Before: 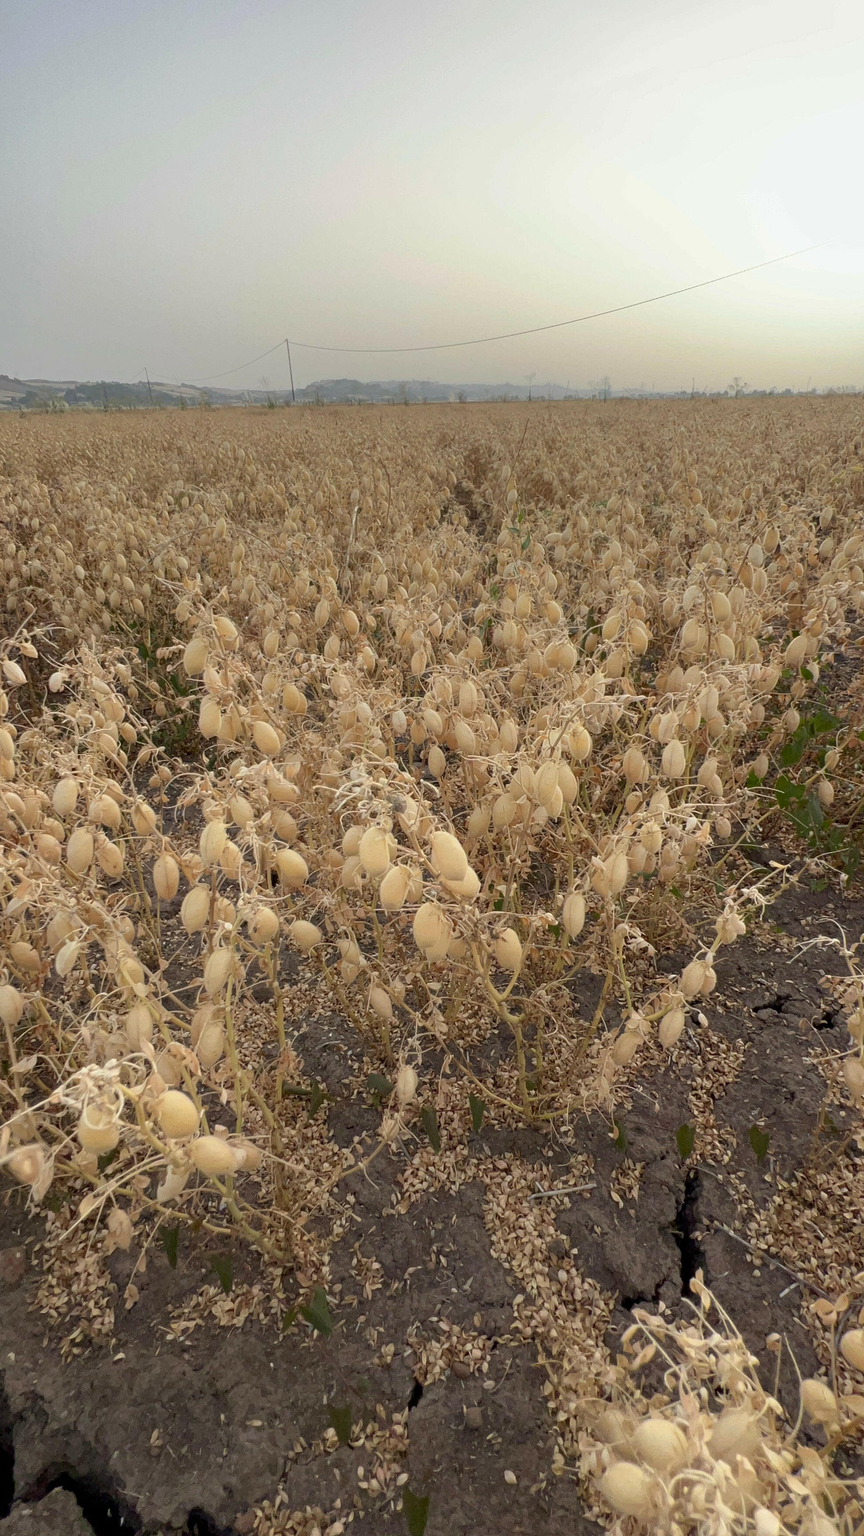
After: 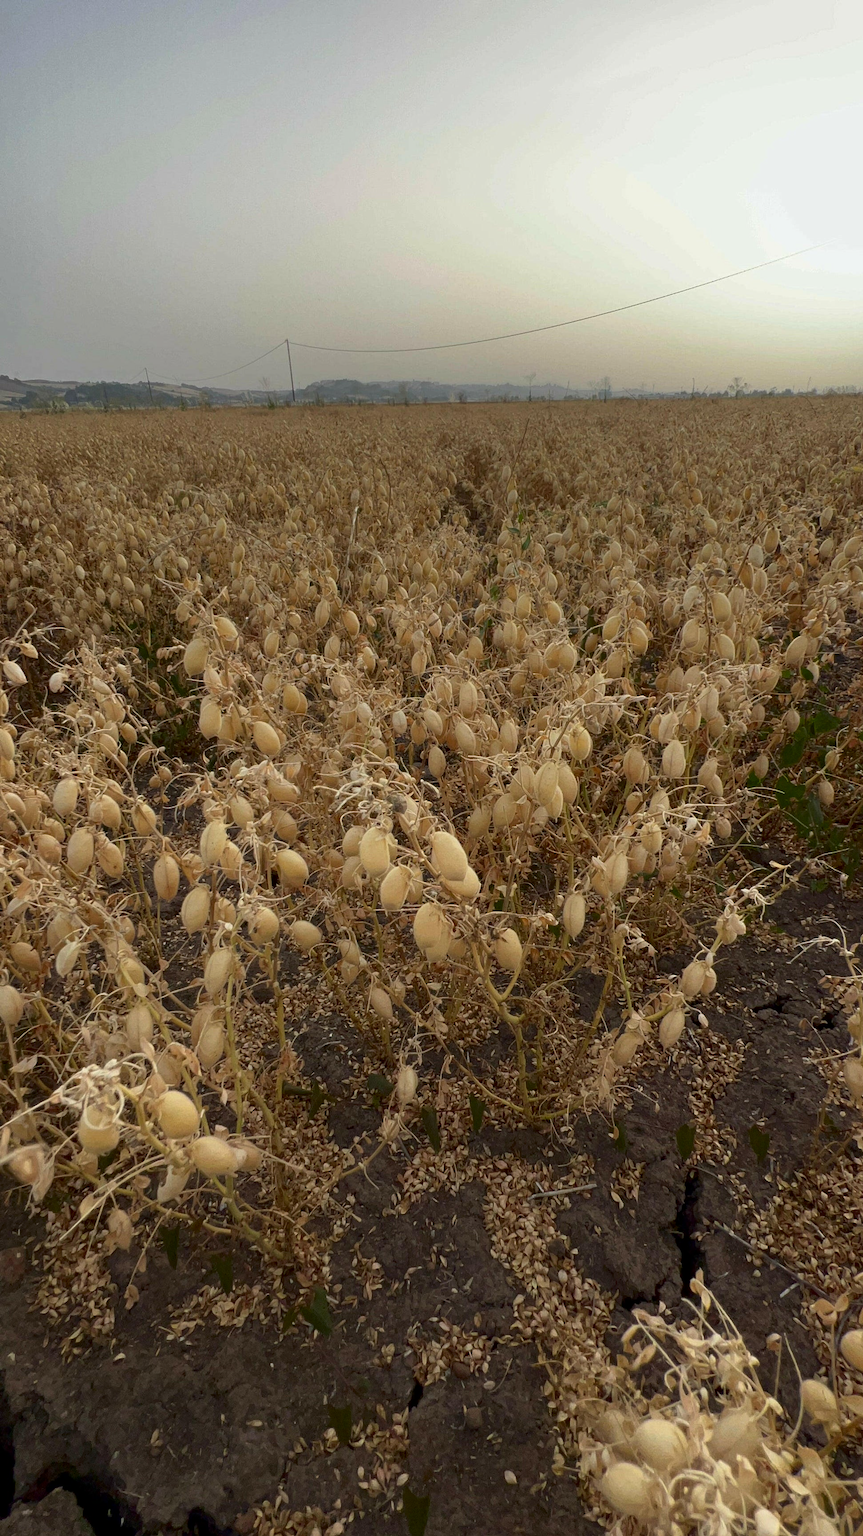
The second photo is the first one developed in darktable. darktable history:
contrast brightness saturation: brightness -0.2, saturation 0.081
